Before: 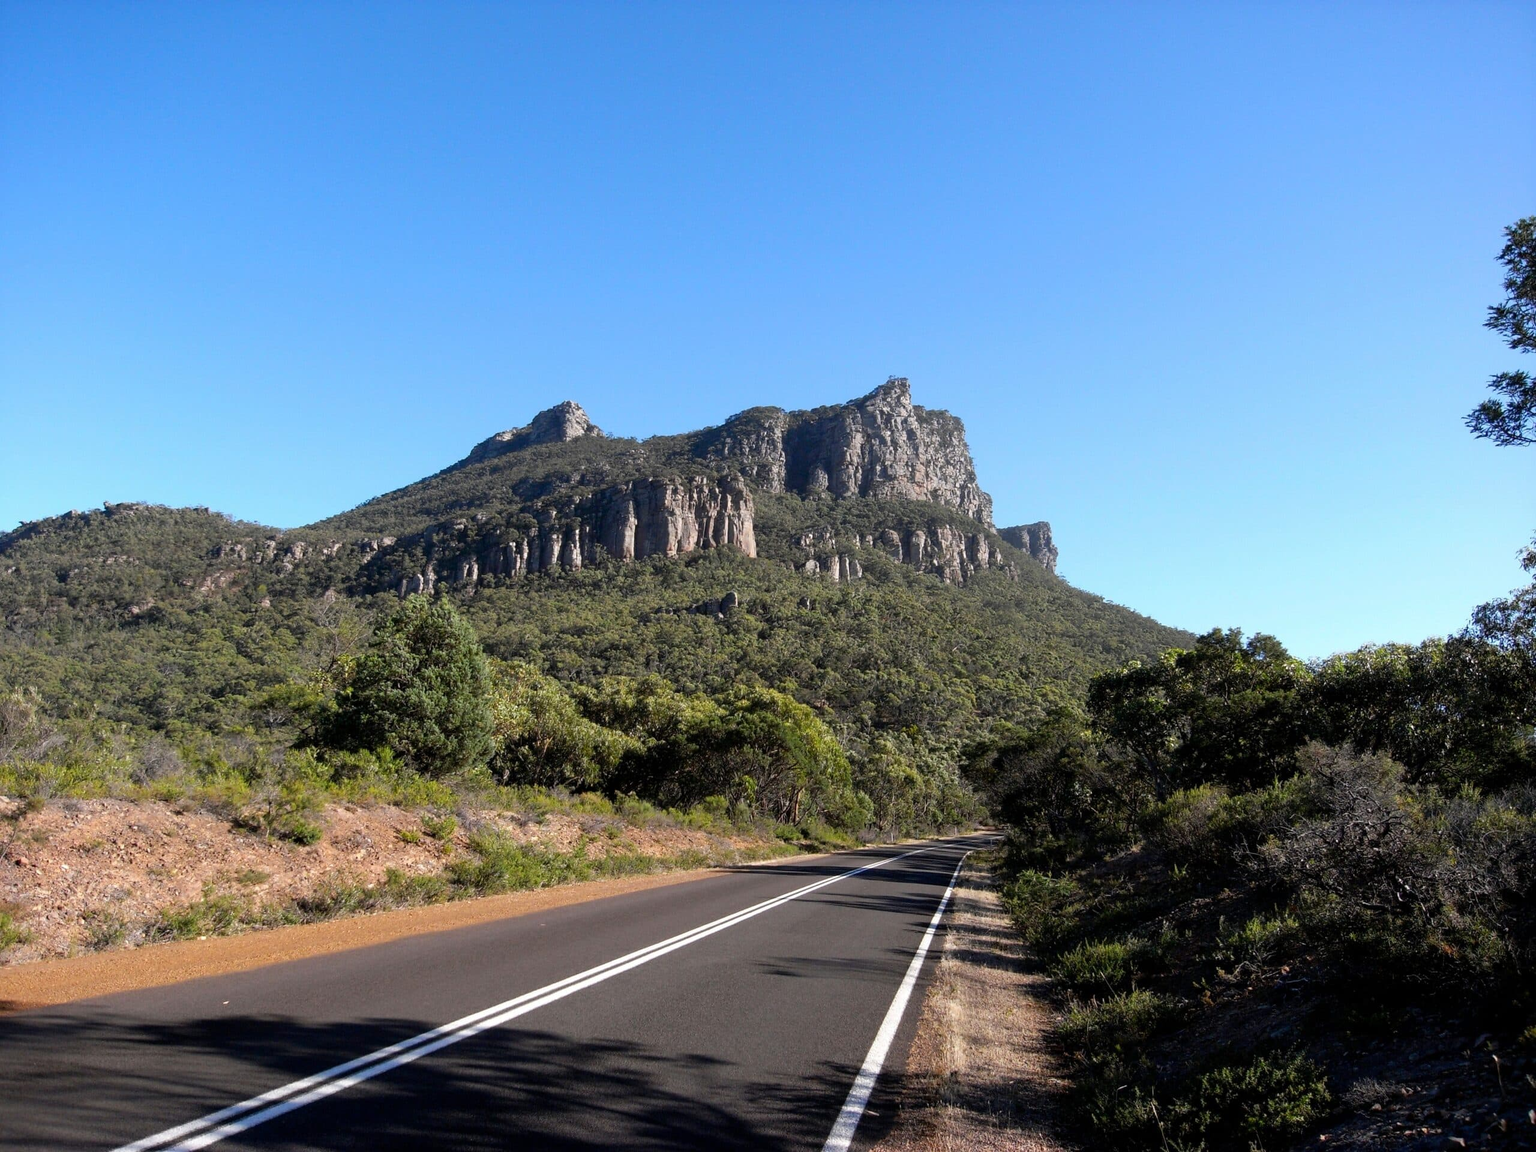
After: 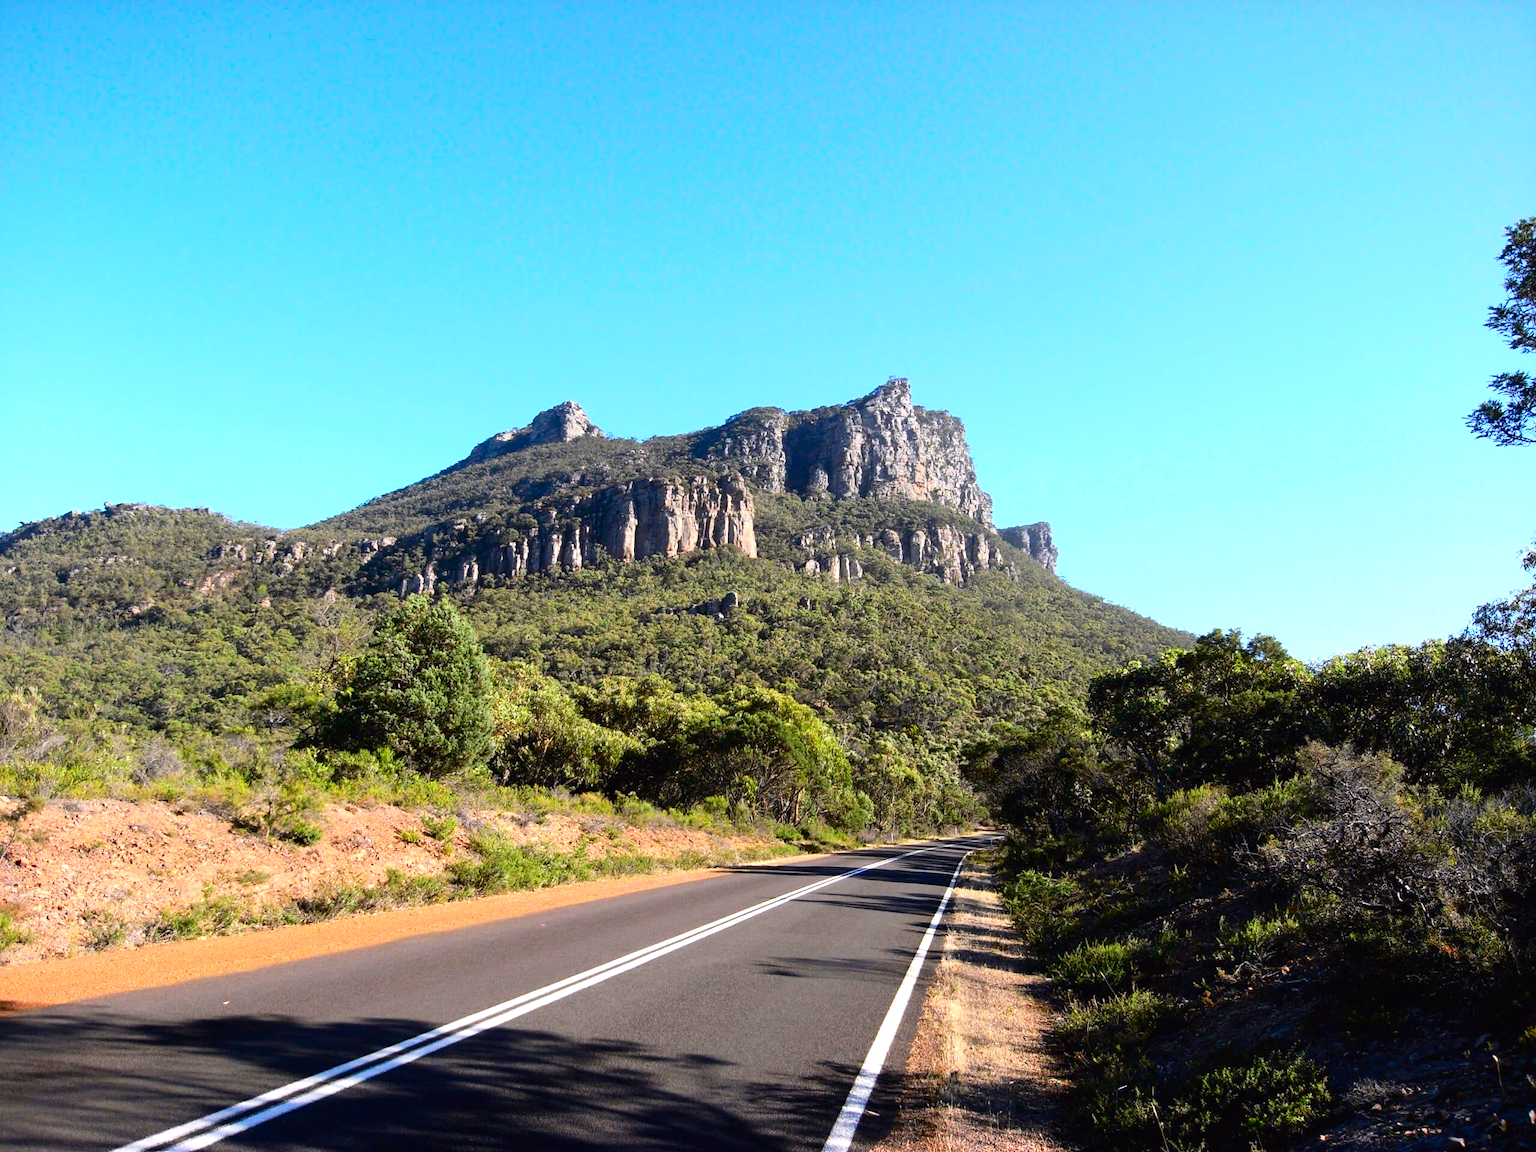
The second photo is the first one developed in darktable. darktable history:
tone curve: curves: ch0 [(0, 0.011) (0.139, 0.106) (0.295, 0.271) (0.499, 0.523) (0.739, 0.782) (0.857, 0.879) (1, 0.967)]; ch1 [(0, 0) (0.272, 0.249) (0.39, 0.379) (0.469, 0.456) (0.495, 0.497) (0.524, 0.53) (0.588, 0.62) (0.725, 0.779) (1, 1)]; ch2 [(0, 0) (0.125, 0.089) (0.35, 0.317) (0.437, 0.42) (0.502, 0.499) (0.533, 0.553) (0.599, 0.638) (1, 1)], color space Lab, independent channels, preserve colors none
exposure: exposure 0.7 EV, compensate highlight preservation false
white balance: emerald 1
